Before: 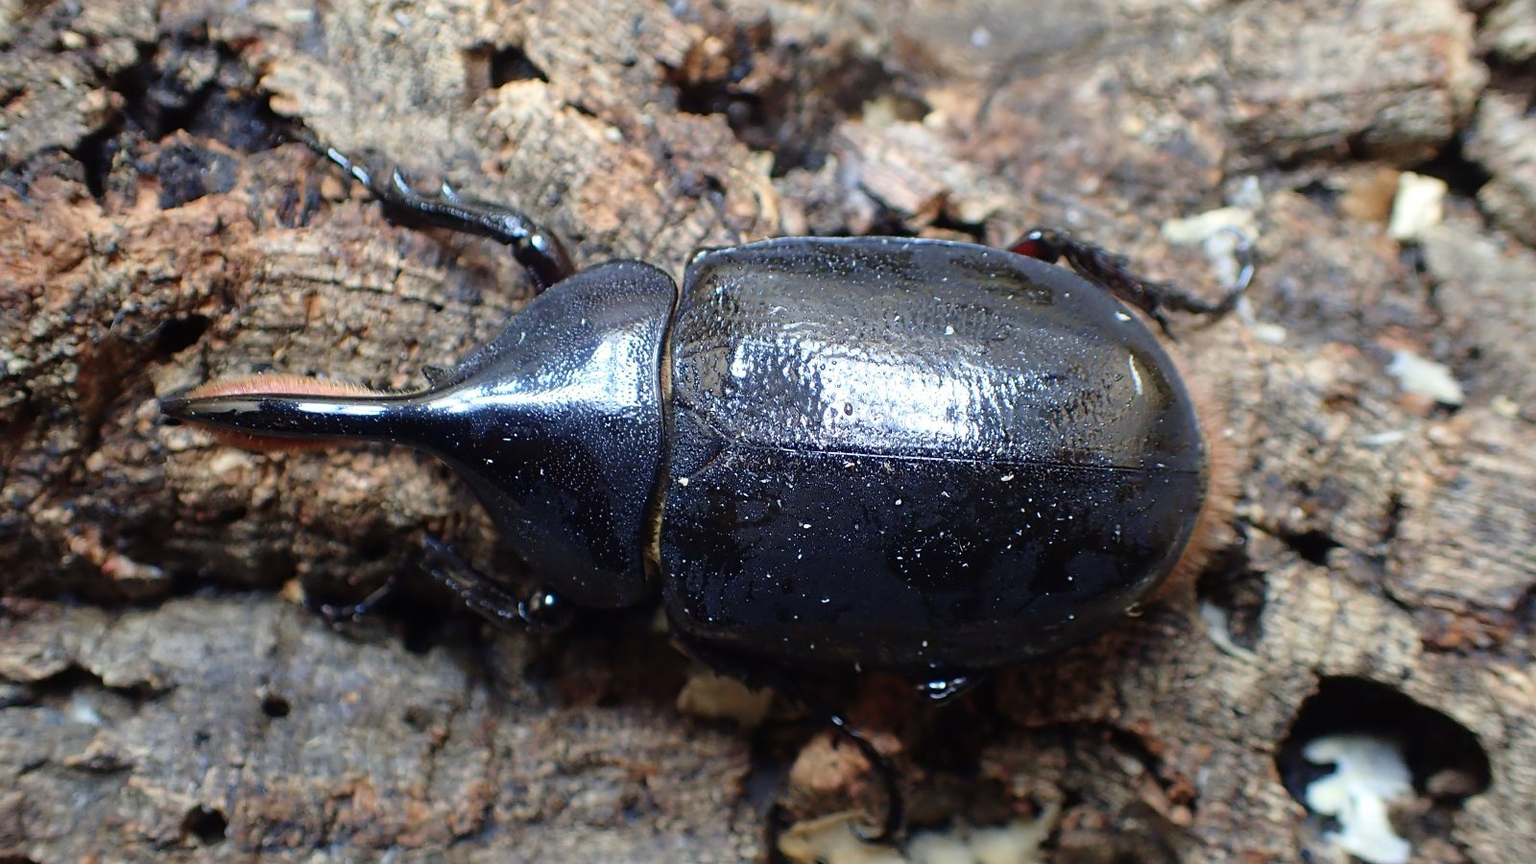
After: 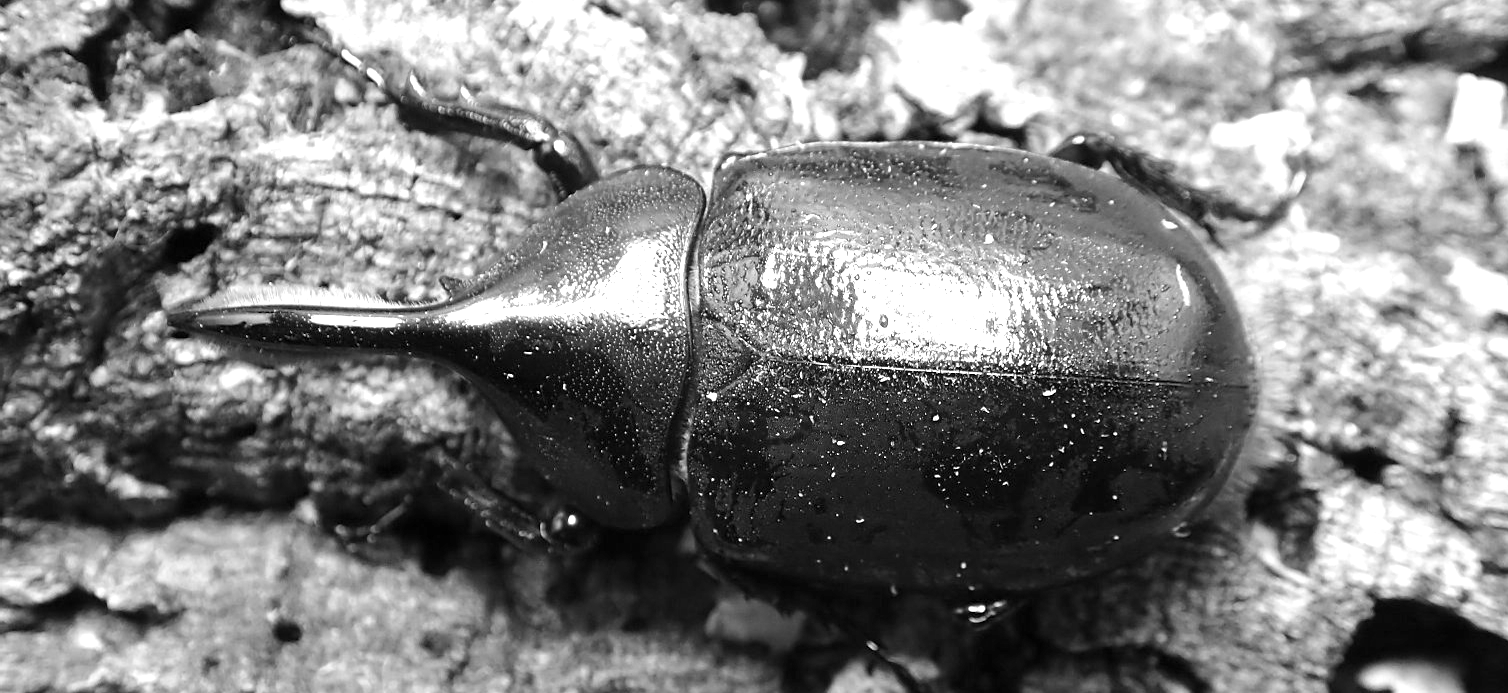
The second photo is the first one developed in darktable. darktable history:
exposure: black level correction 0.001, exposure 1.05 EV, compensate exposure bias true, compensate highlight preservation false
vibrance: on, module defaults
monochrome: on, module defaults
crop and rotate: angle 0.03°, top 11.643%, right 5.651%, bottom 11.189%
